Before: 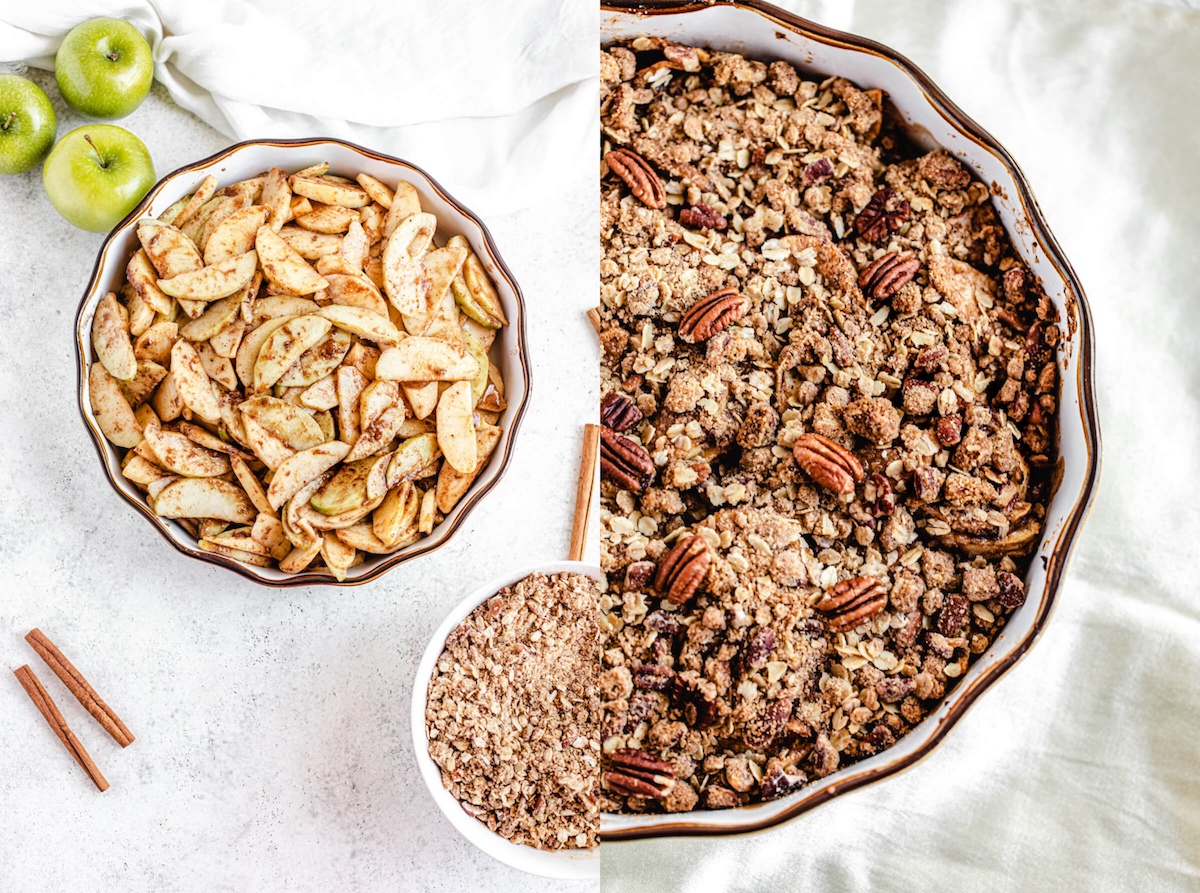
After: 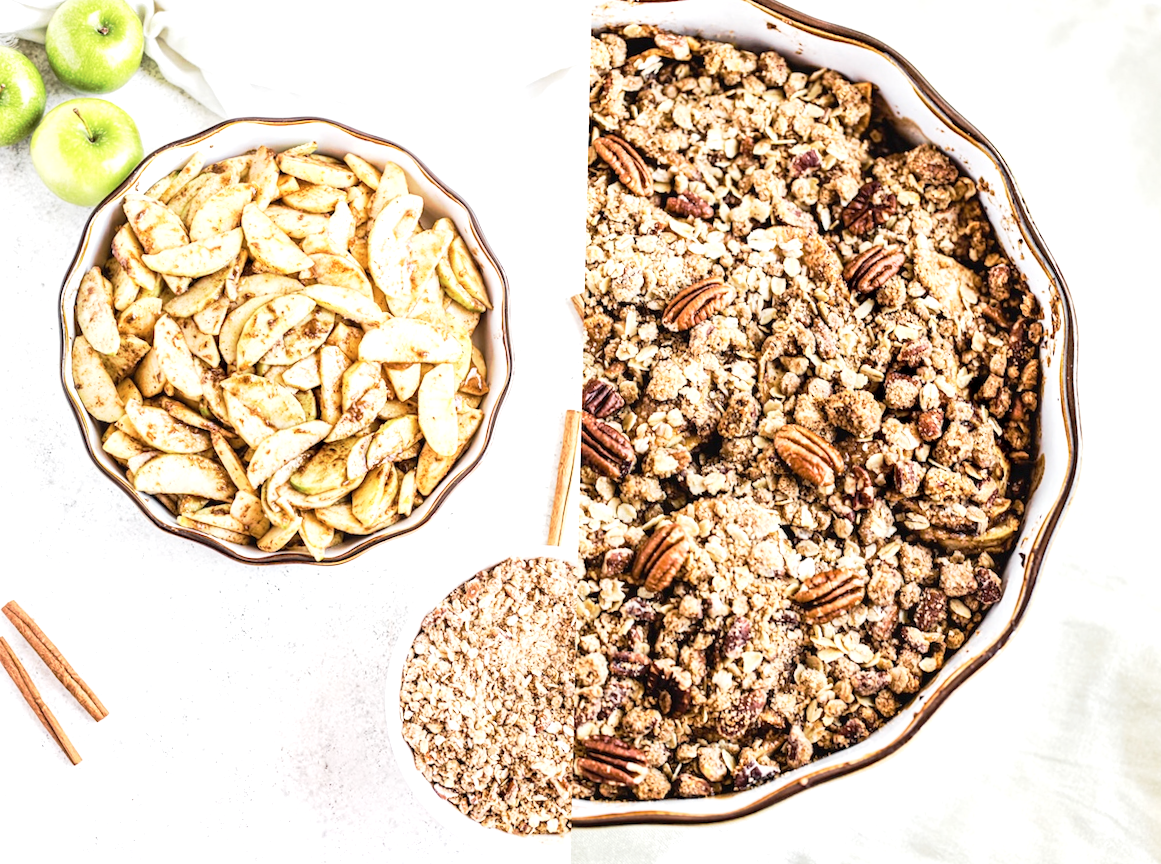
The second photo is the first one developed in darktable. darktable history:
exposure: black level correction 0, exposure 0.896 EV, compensate highlight preservation false
color zones: curves: ch1 [(0.113, 0.438) (0.75, 0.5)]; ch2 [(0.12, 0.526) (0.75, 0.5)]
crop and rotate: angle -1.41°
tone curve: curves: ch0 [(0.013, 0) (0.061, 0.059) (0.239, 0.256) (0.502, 0.501) (0.683, 0.676) (0.761, 0.773) (0.858, 0.858) (0.987, 0.945)]; ch1 [(0, 0) (0.172, 0.123) (0.304, 0.267) (0.414, 0.395) (0.472, 0.473) (0.502, 0.502) (0.521, 0.528) (0.583, 0.595) (0.654, 0.673) (0.728, 0.761) (1, 1)]; ch2 [(0, 0) (0.411, 0.424) (0.485, 0.476) (0.502, 0.501) (0.553, 0.557) (0.57, 0.576) (1, 1)], preserve colors none
